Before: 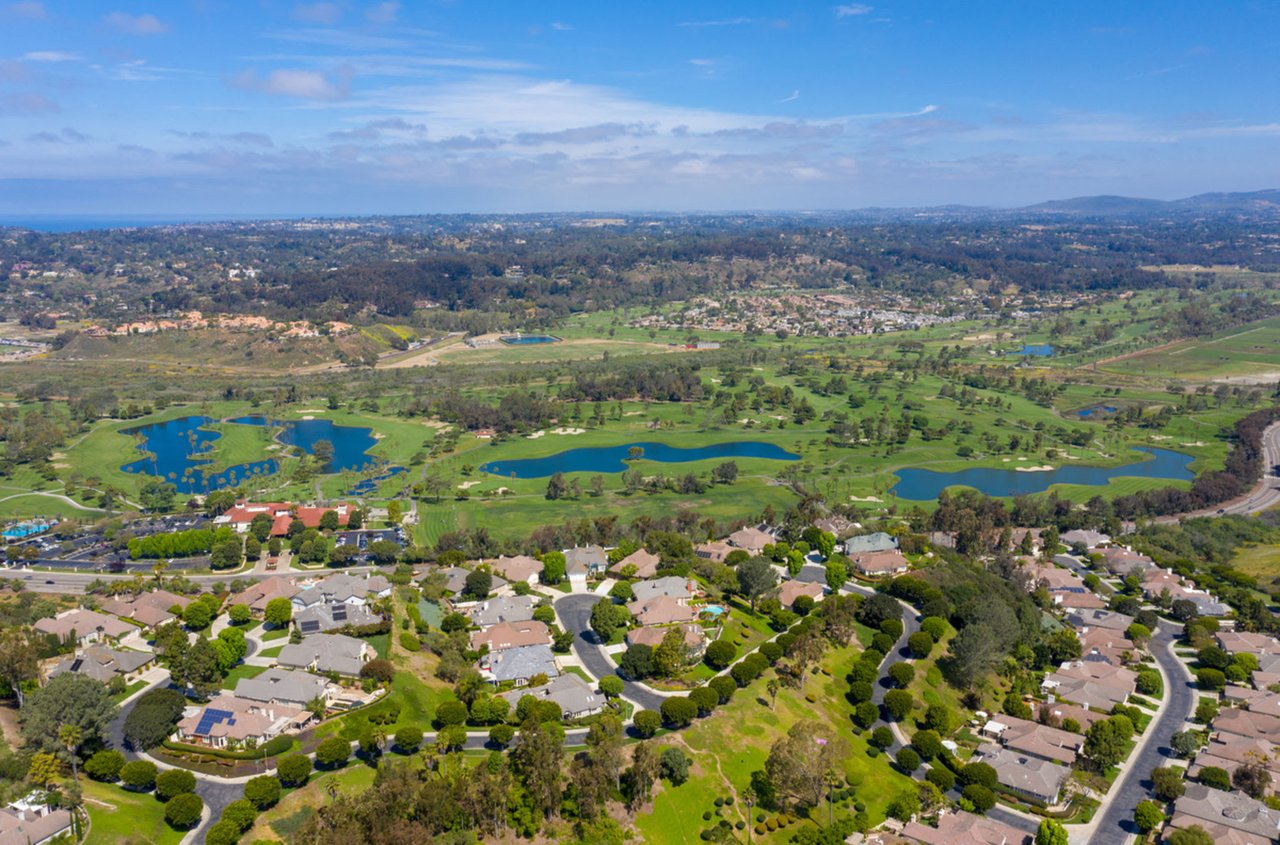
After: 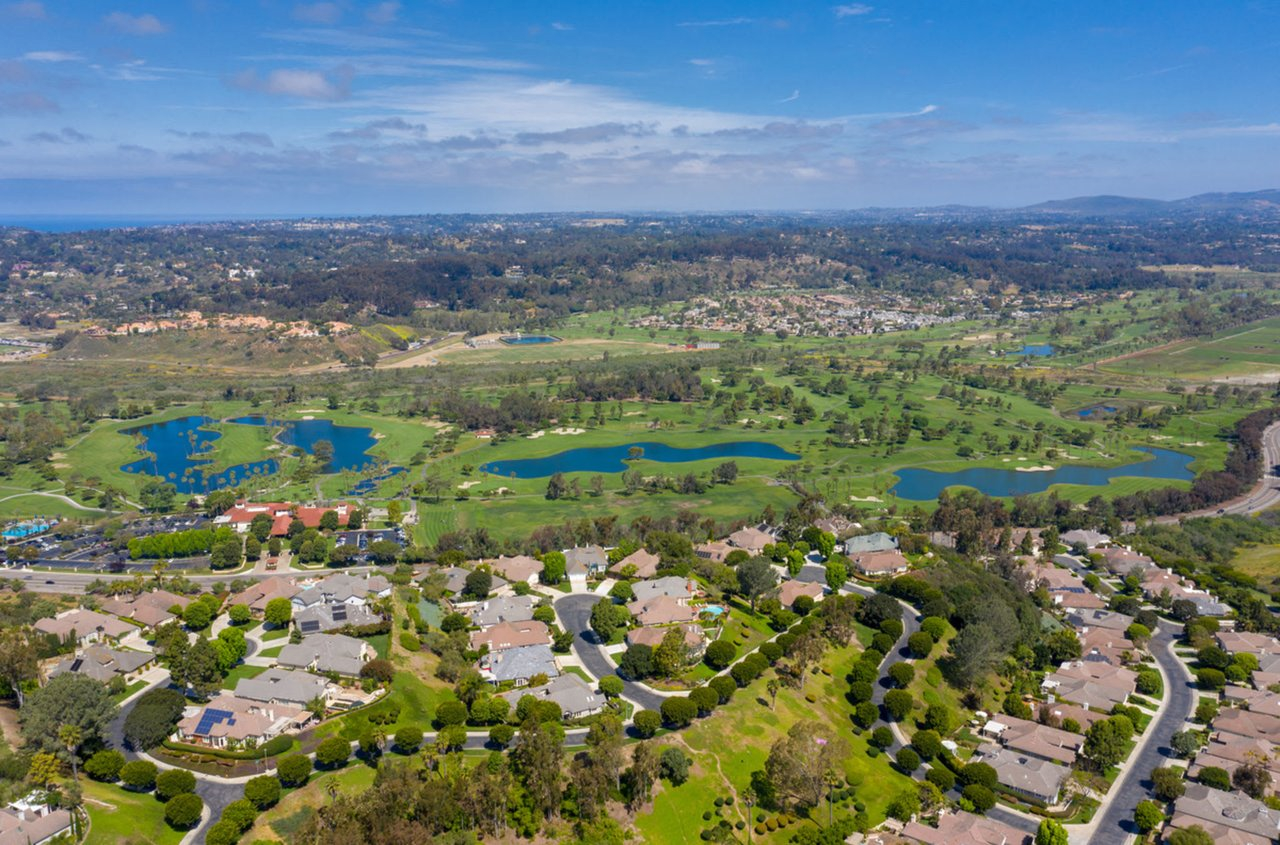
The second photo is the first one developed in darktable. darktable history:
shadows and highlights: shadows 24.25, highlights -80.06, highlights color adjustment 0.021%, soften with gaussian
